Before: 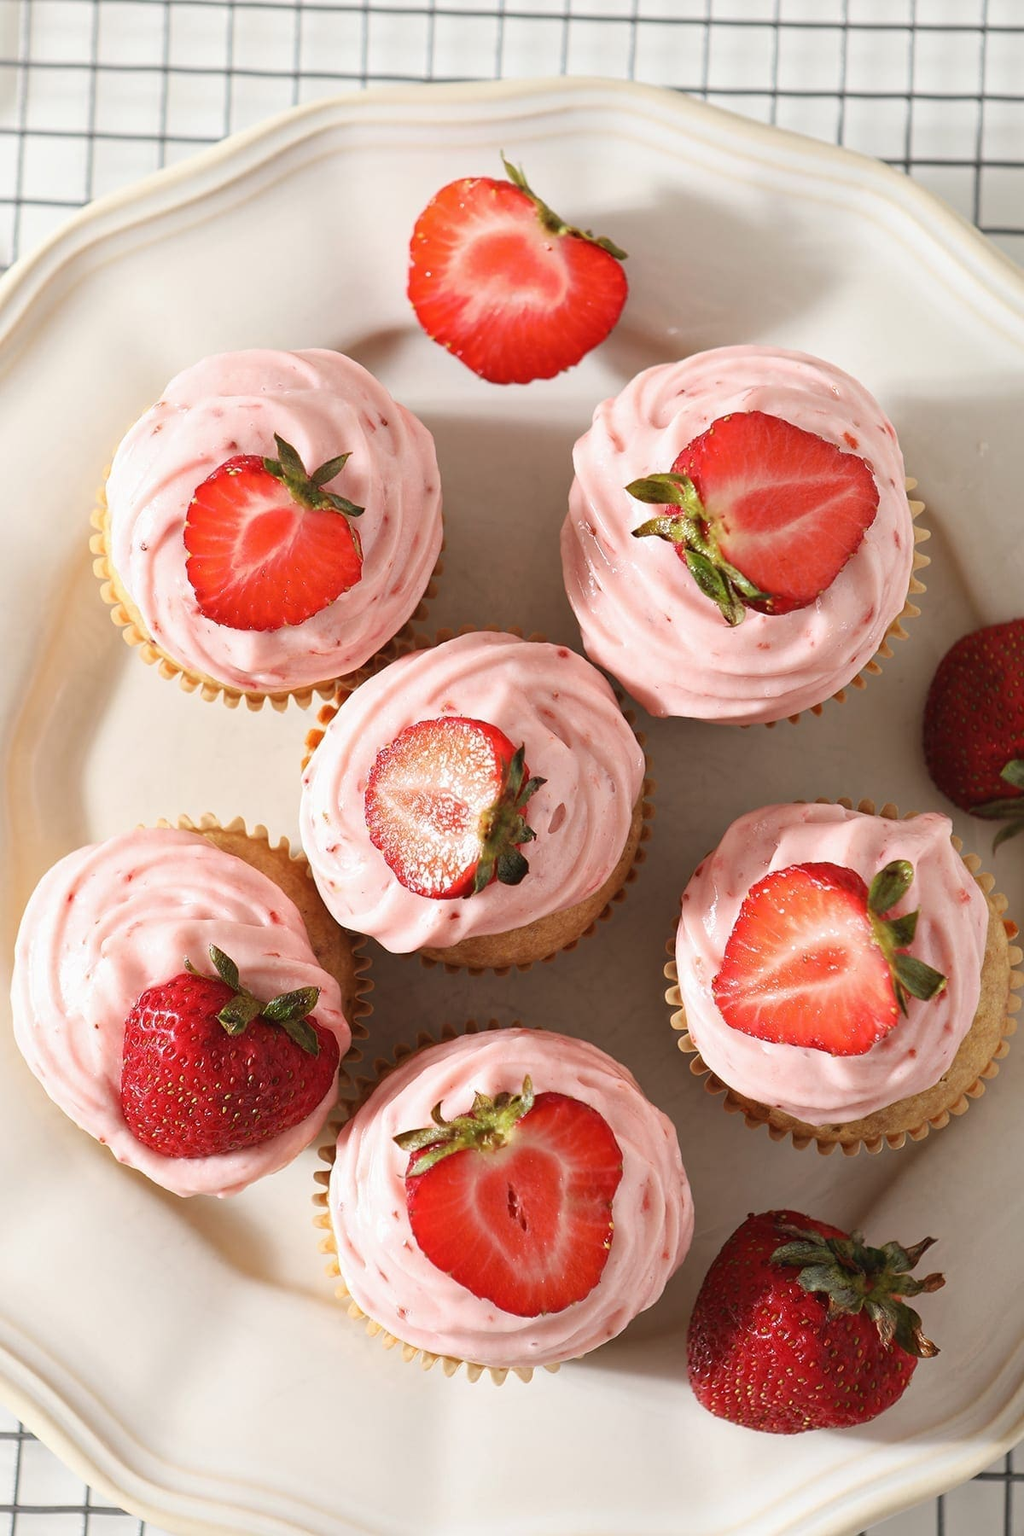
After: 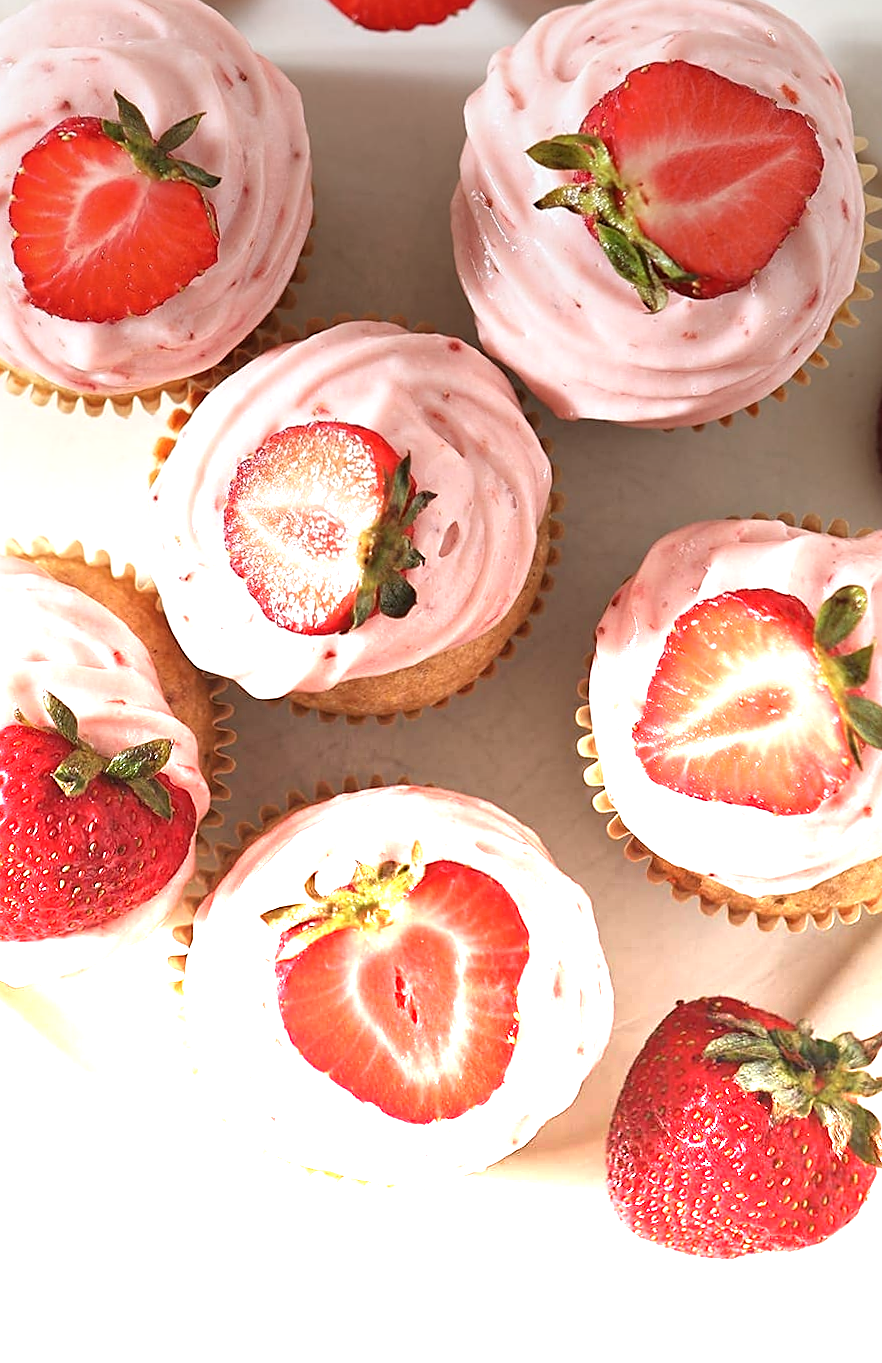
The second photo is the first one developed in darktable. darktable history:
sharpen: on, module defaults
graduated density: density -3.9 EV
exposure: compensate highlight preservation false
white balance: red 0.988, blue 1.017
crop: left 16.871%, top 22.857%, right 9.116%
color balance: input saturation 99%
rotate and perspective: rotation -0.45°, automatic cropping original format, crop left 0.008, crop right 0.992, crop top 0.012, crop bottom 0.988
